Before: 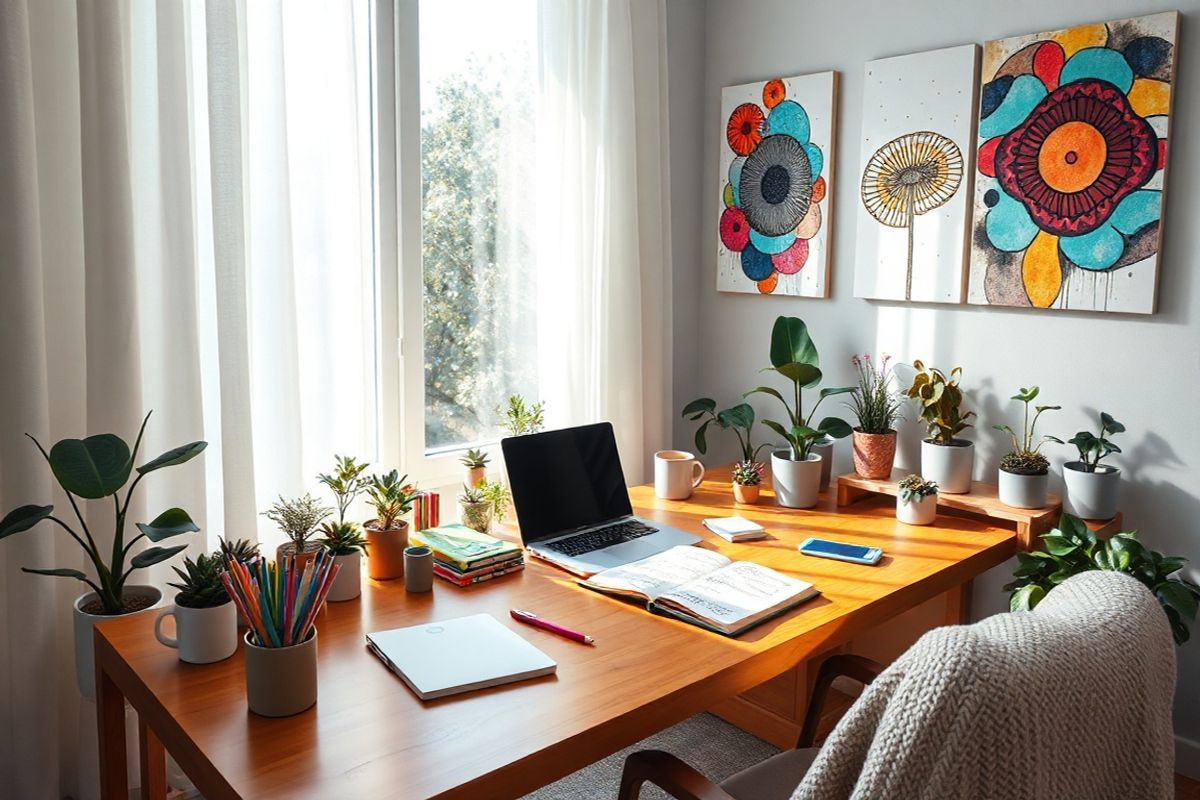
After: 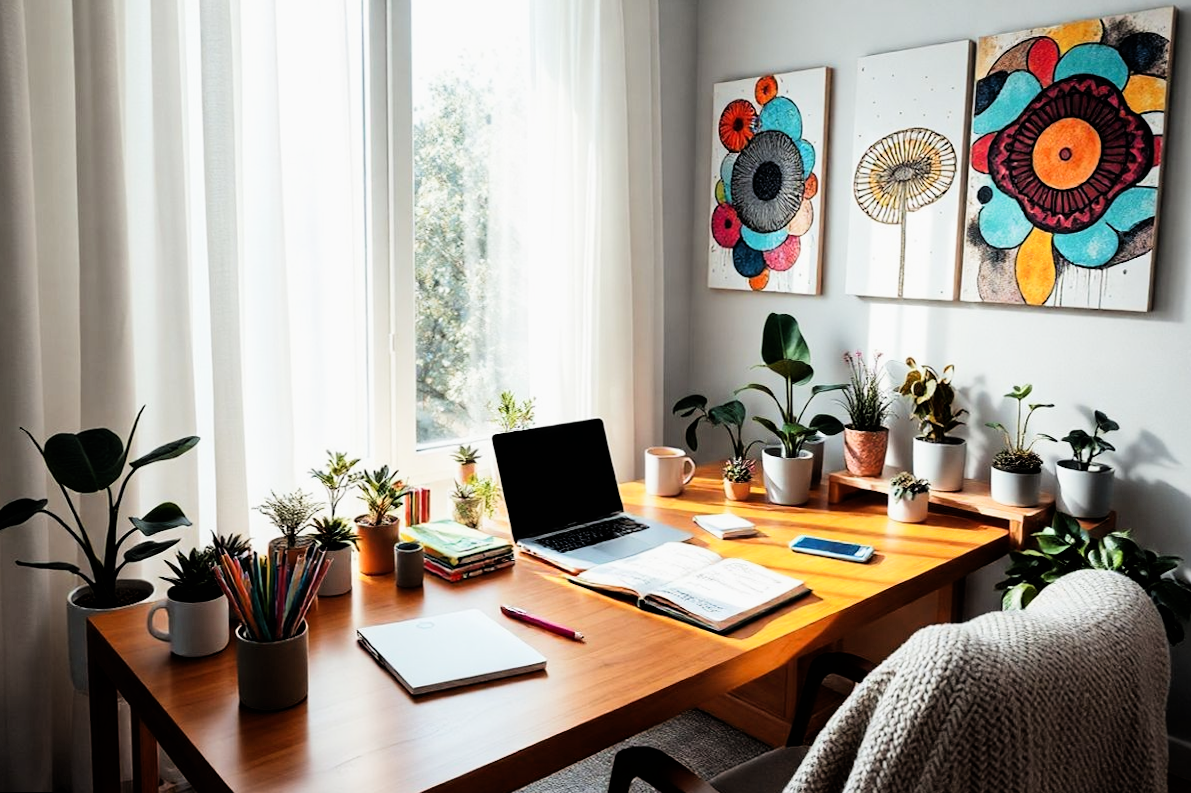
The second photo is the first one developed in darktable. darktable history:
levels: levels [0, 0.476, 0.951]
rotate and perspective: rotation 0.192°, lens shift (horizontal) -0.015, crop left 0.005, crop right 0.996, crop top 0.006, crop bottom 0.99
filmic rgb: black relative exposure -5 EV, white relative exposure 3.5 EV, hardness 3.19, contrast 1.4, highlights saturation mix -50%
